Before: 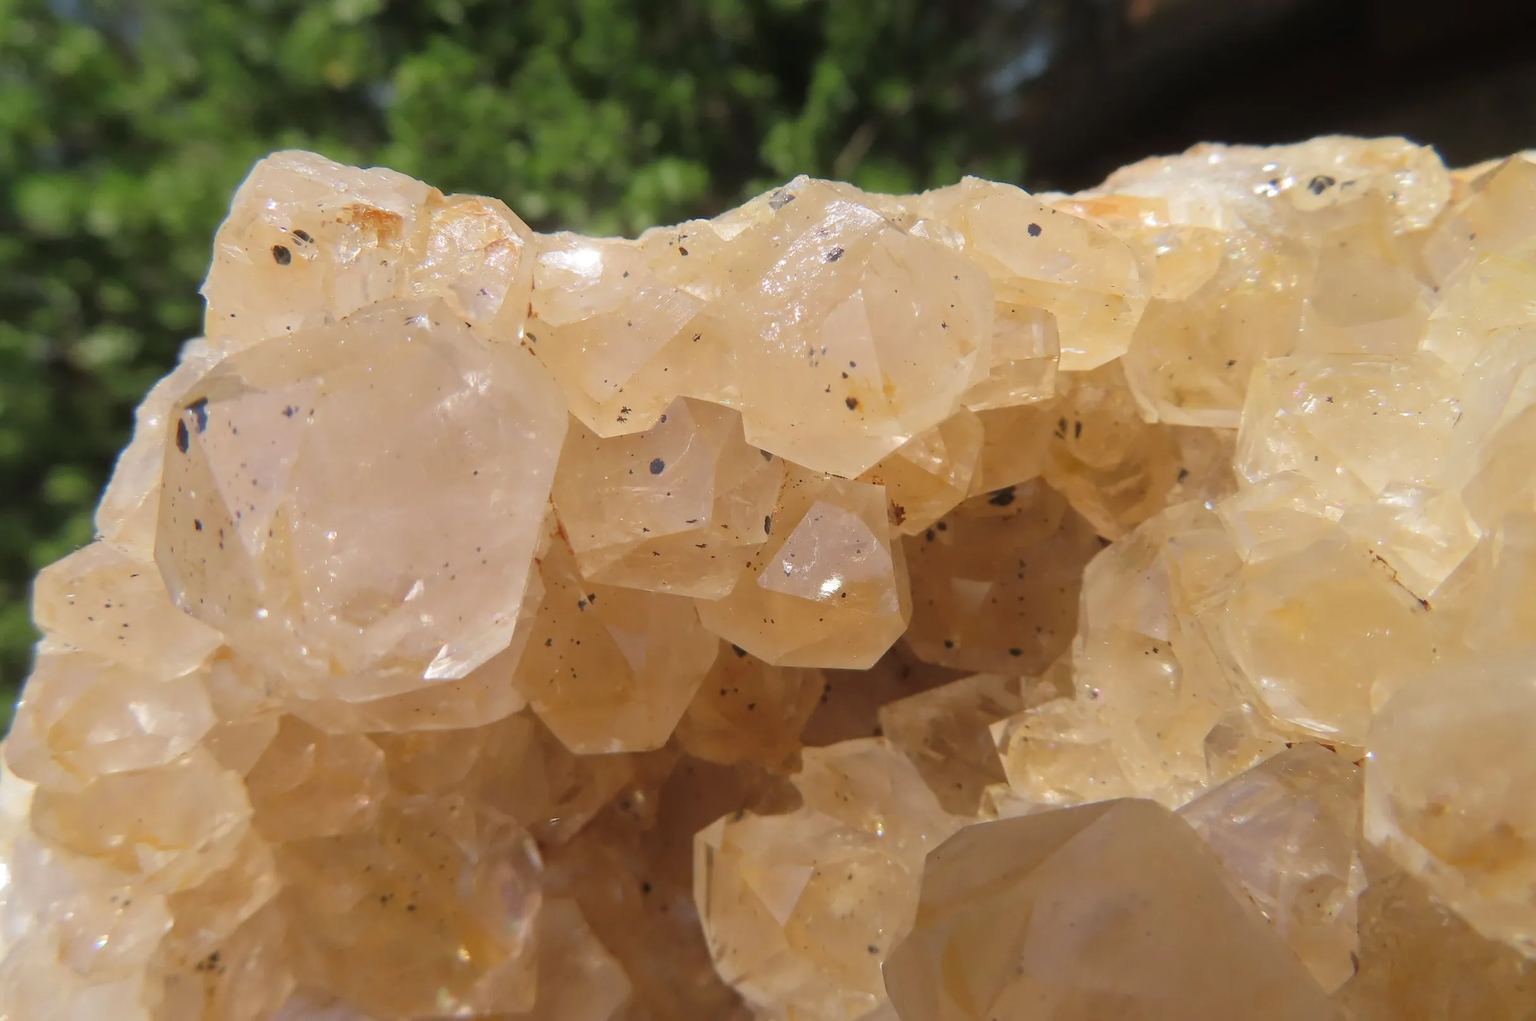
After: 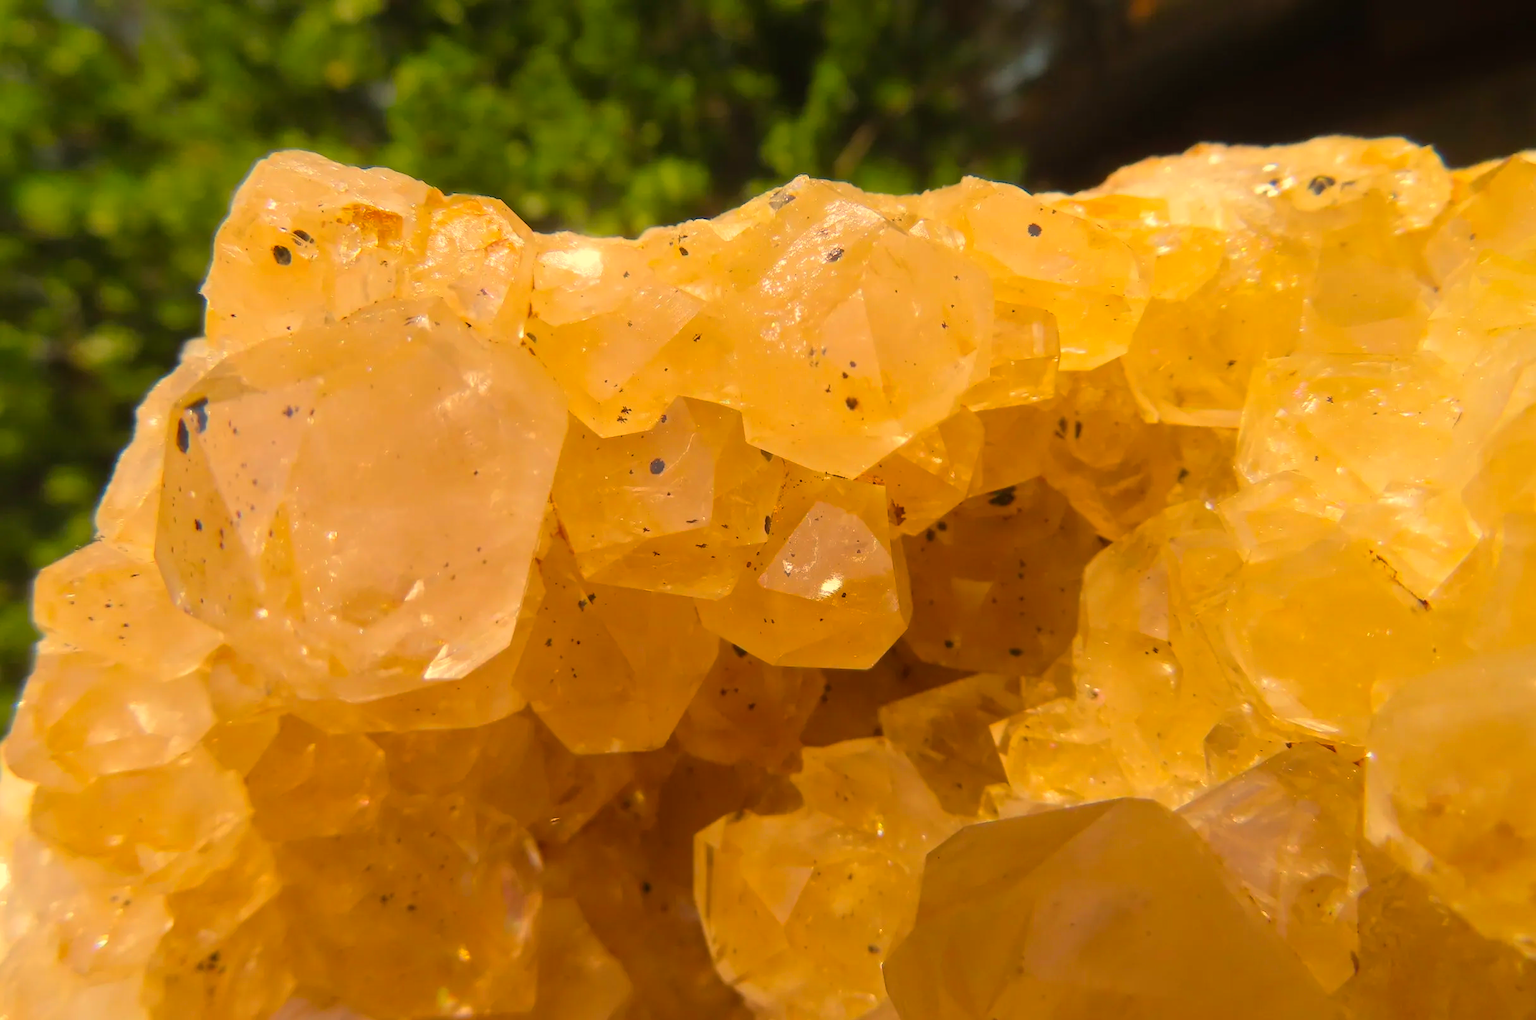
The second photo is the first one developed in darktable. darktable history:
color balance rgb: linear chroma grading › global chroma 10%, perceptual saturation grading › global saturation 30%, global vibrance 10%
white balance: red 1.138, green 0.996, blue 0.812
